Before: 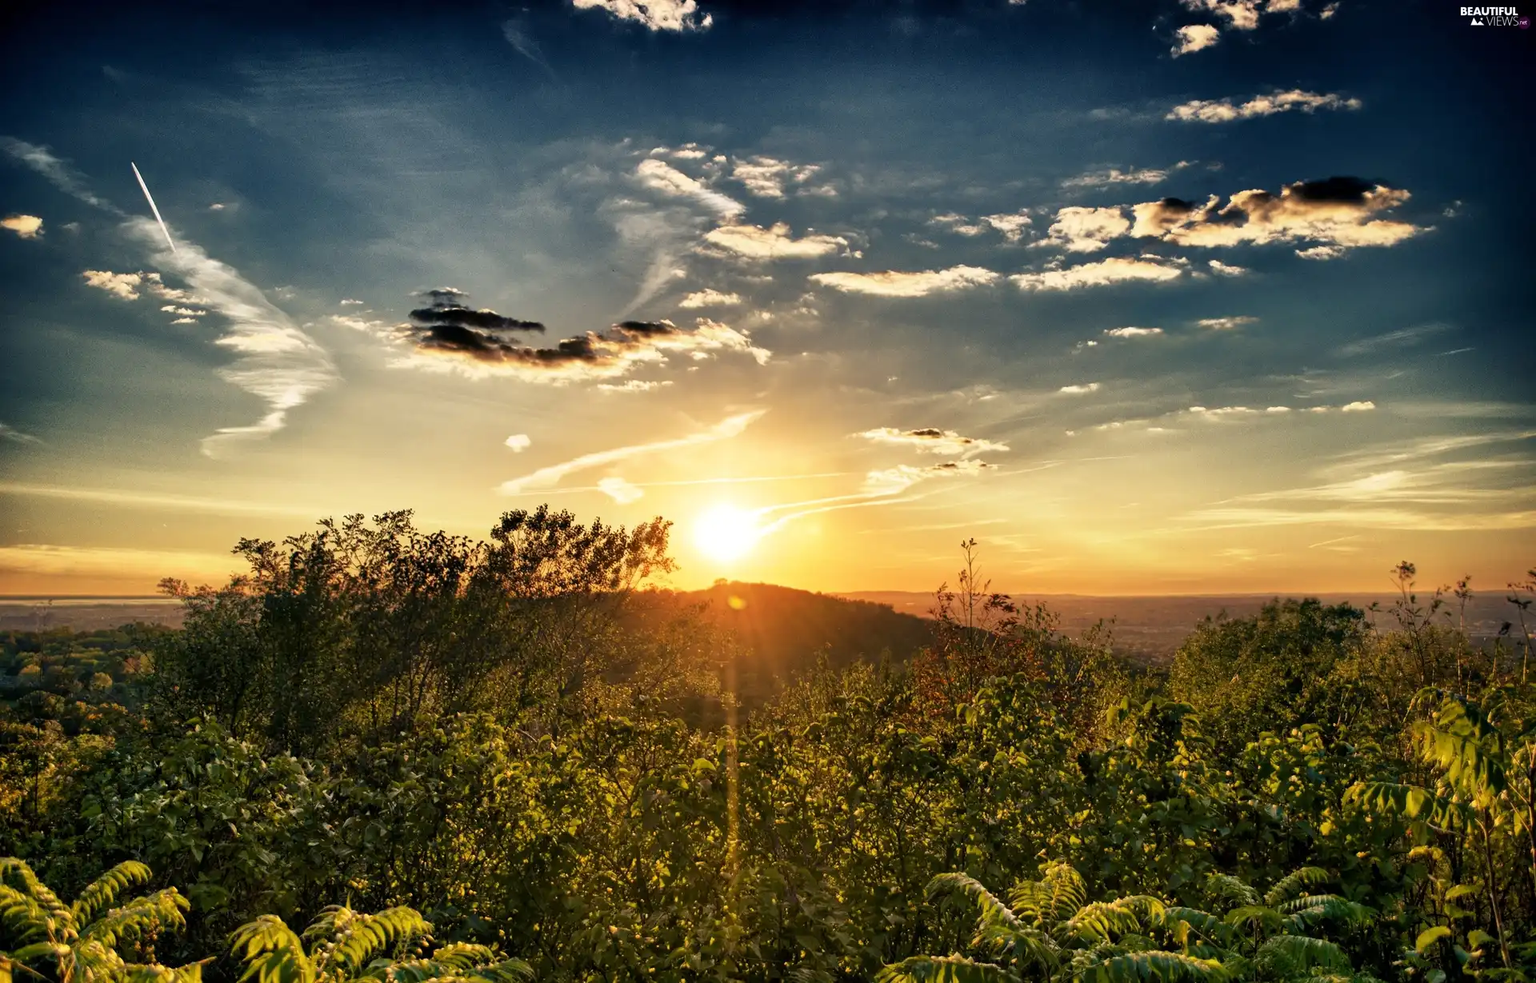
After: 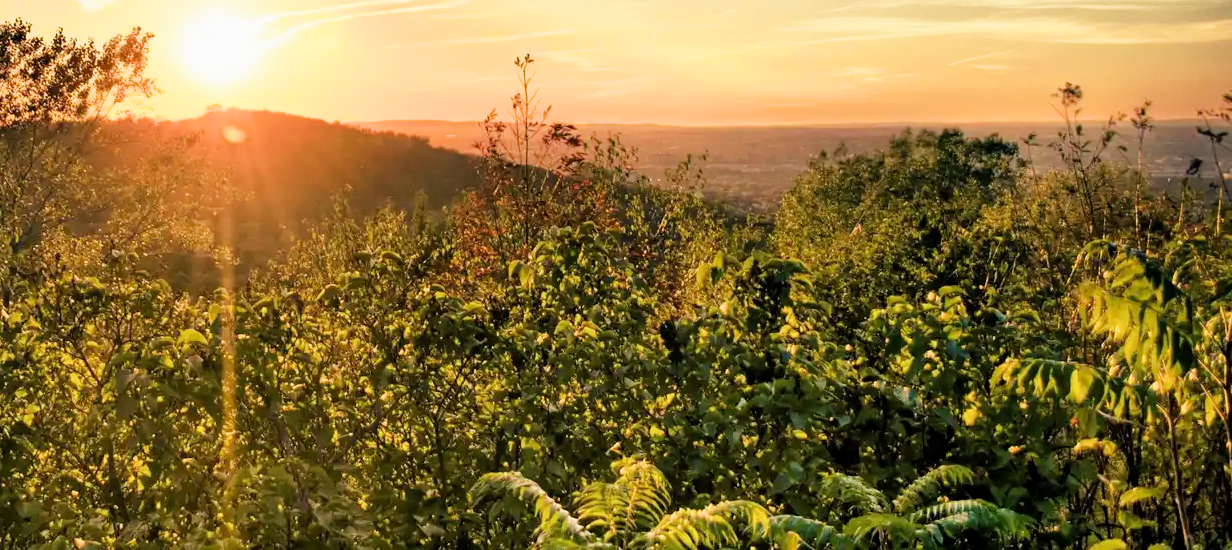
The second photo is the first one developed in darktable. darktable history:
exposure: black level correction 0, exposure 1.099 EV, compensate exposure bias true, compensate highlight preservation false
filmic rgb: black relative exposure -7.99 EV, white relative exposure 4.03 EV, hardness 4.14, iterations of high-quality reconstruction 10
crop and rotate: left 35.829%, top 50.438%, bottom 4.809%
